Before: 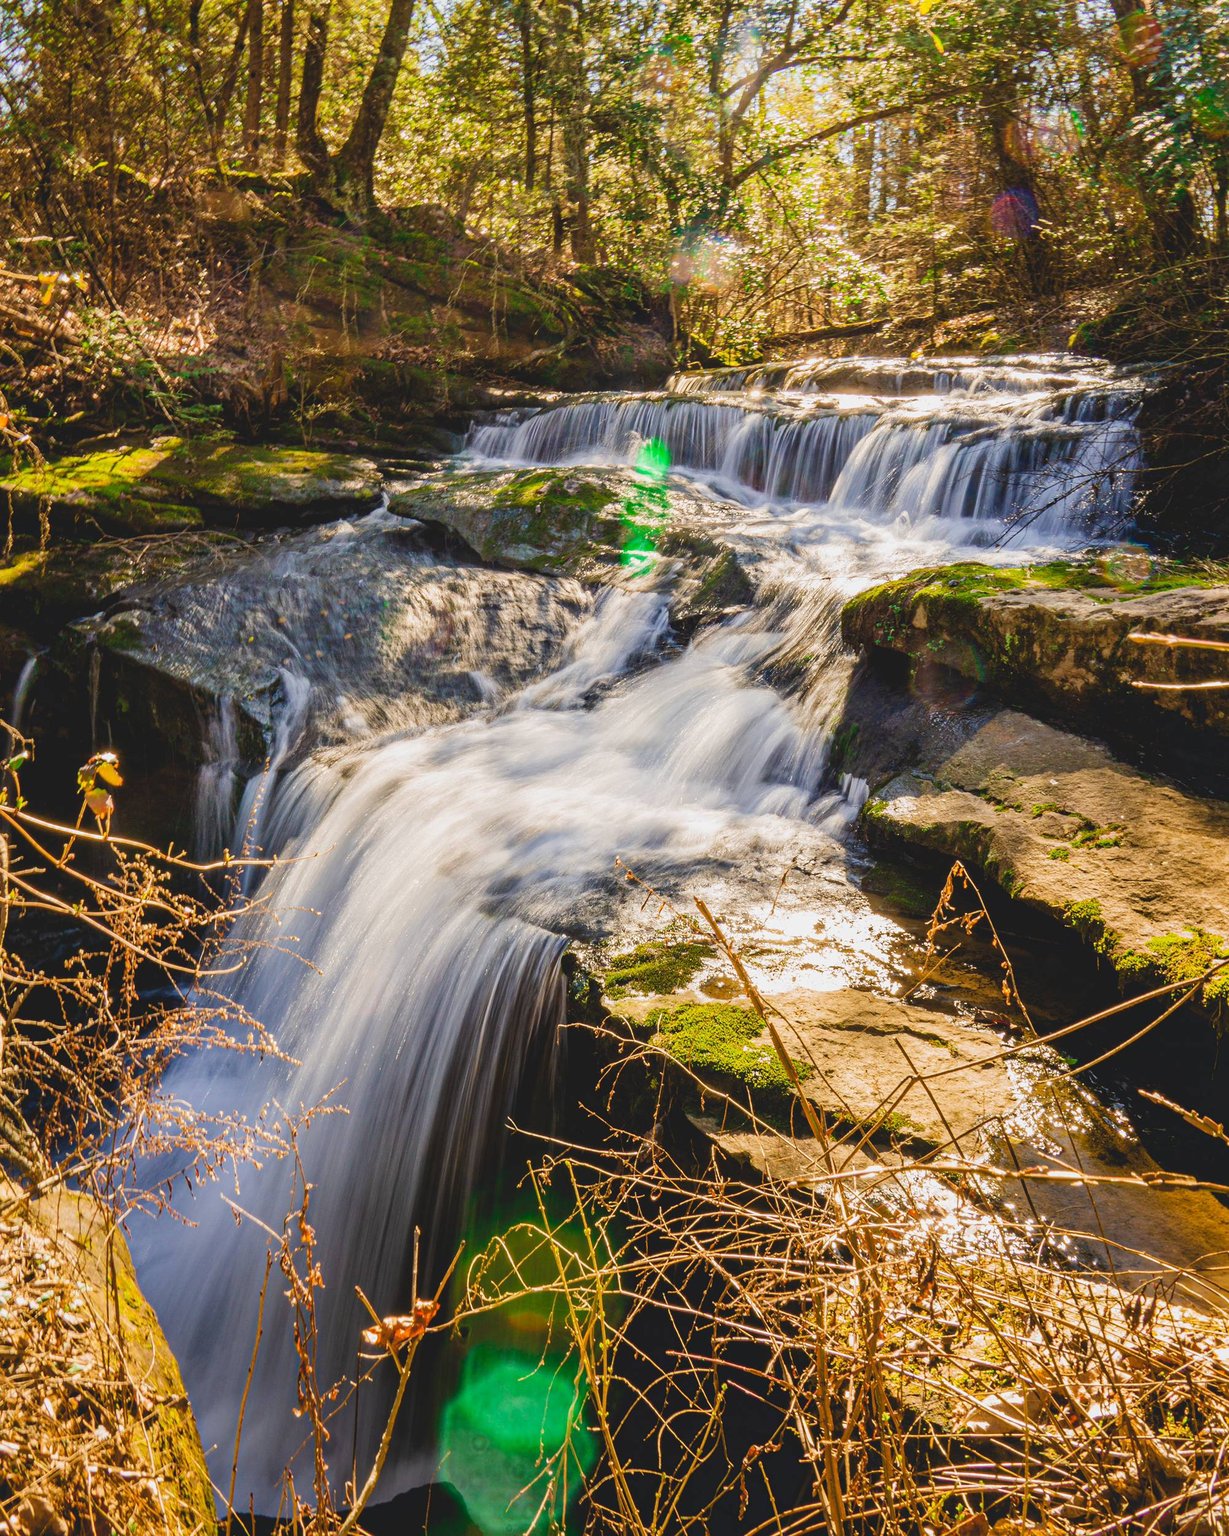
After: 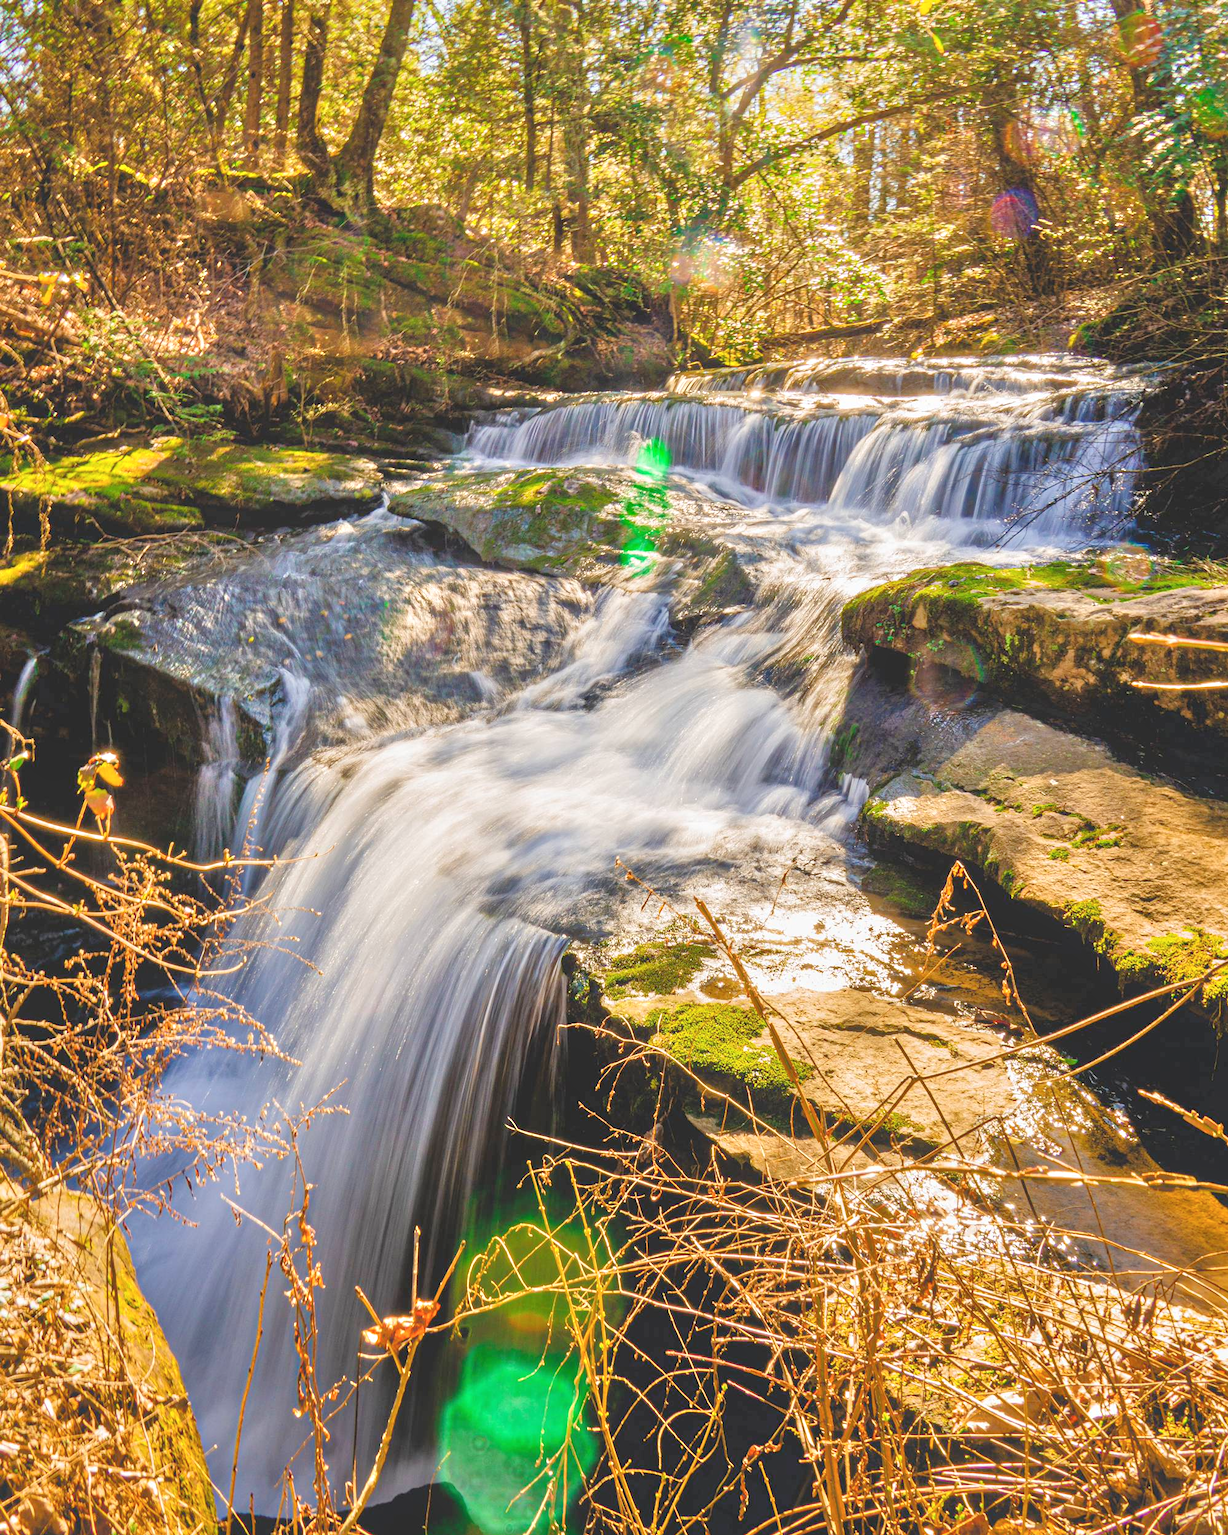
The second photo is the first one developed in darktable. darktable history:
exposure: black level correction -0.001, exposure 0.08 EV, compensate highlight preservation false
color balance rgb: on, module defaults
tone equalizer: -7 EV 0.15 EV, -6 EV 0.6 EV, -5 EV 1.15 EV, -4 EV 1.33 EV, -3 EV 1.15 EV, -2 EV 0.6 EV, -1 EV 0.15 EV, mask exposure compensation -0.5 EV
